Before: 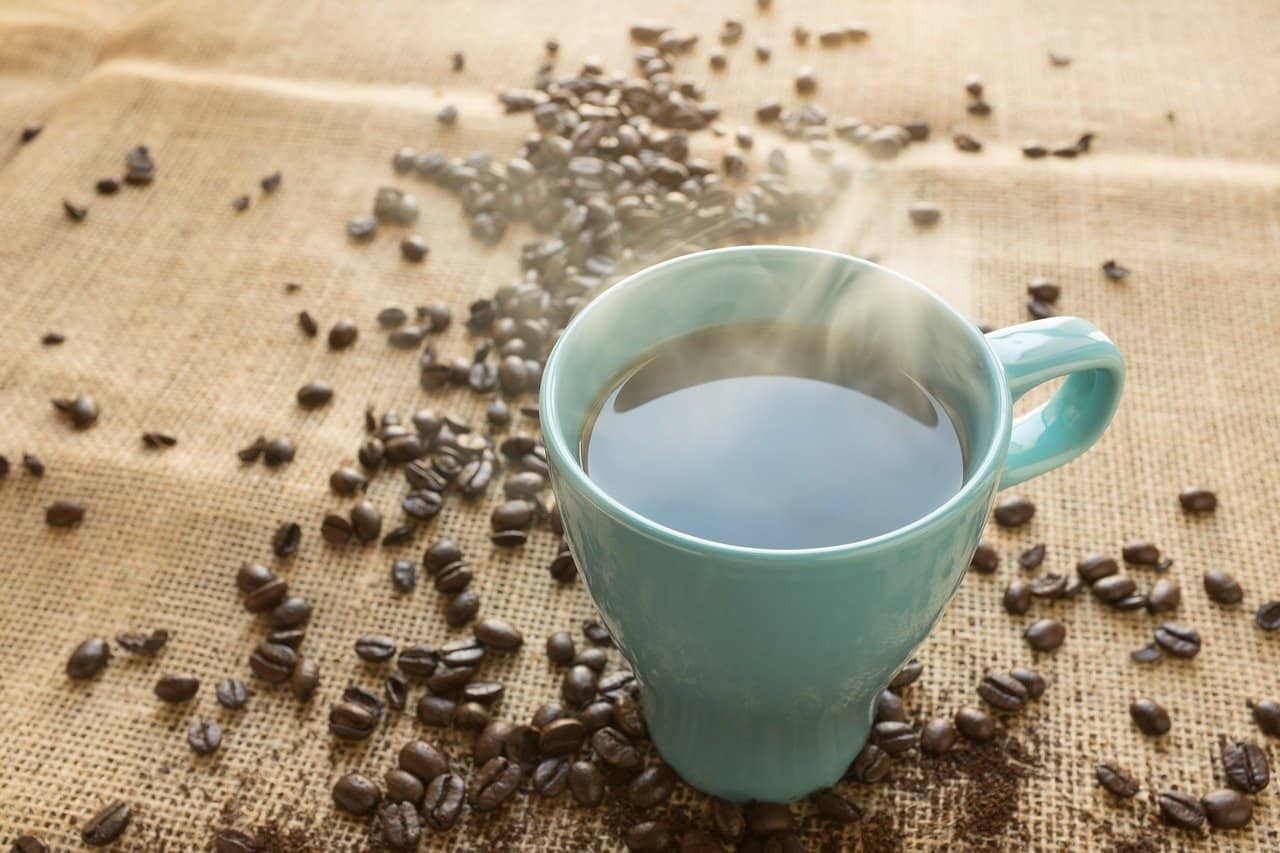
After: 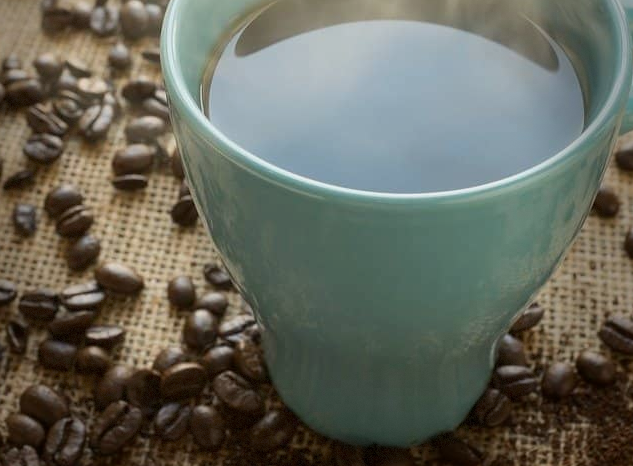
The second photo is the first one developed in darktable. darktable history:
crop: left 29.672%, top 41.786%, right 20.851%, bottom 3.487%
vignetting: fall-off start 68.33%, fall-off radius 30%, saturation 0.042, center (-0.066, -0.311), width/height ratio 0.992, shape 0.85, dithering 8-bit output
exposure: black level correction 0.001, exposure -0.2 EV, compensate highlight preservation false
